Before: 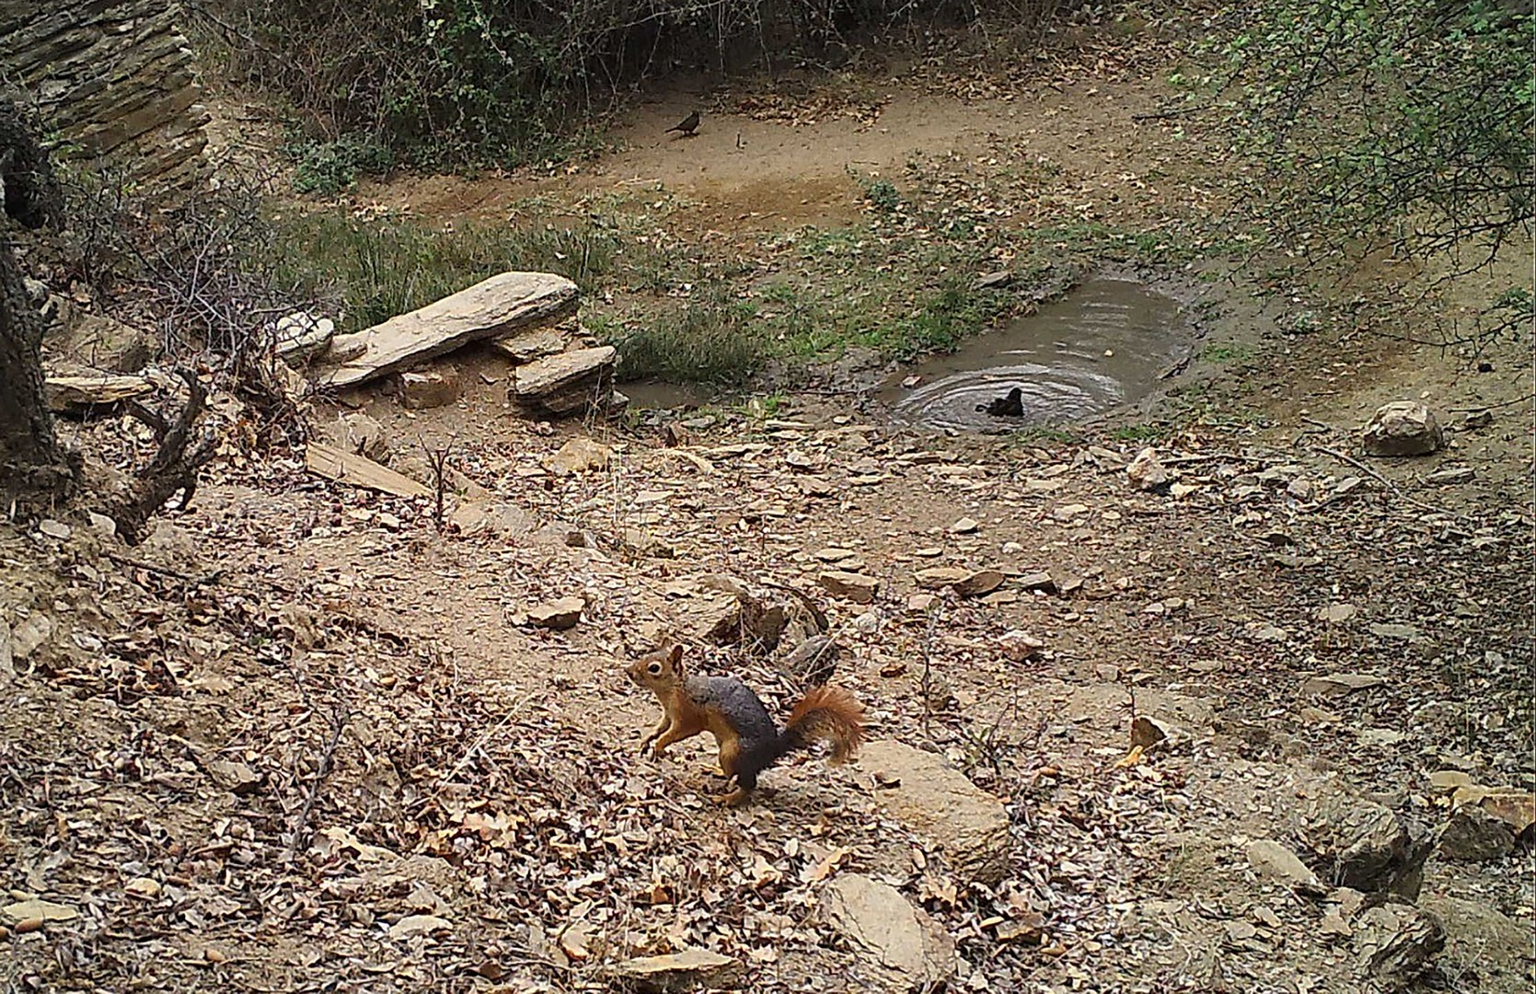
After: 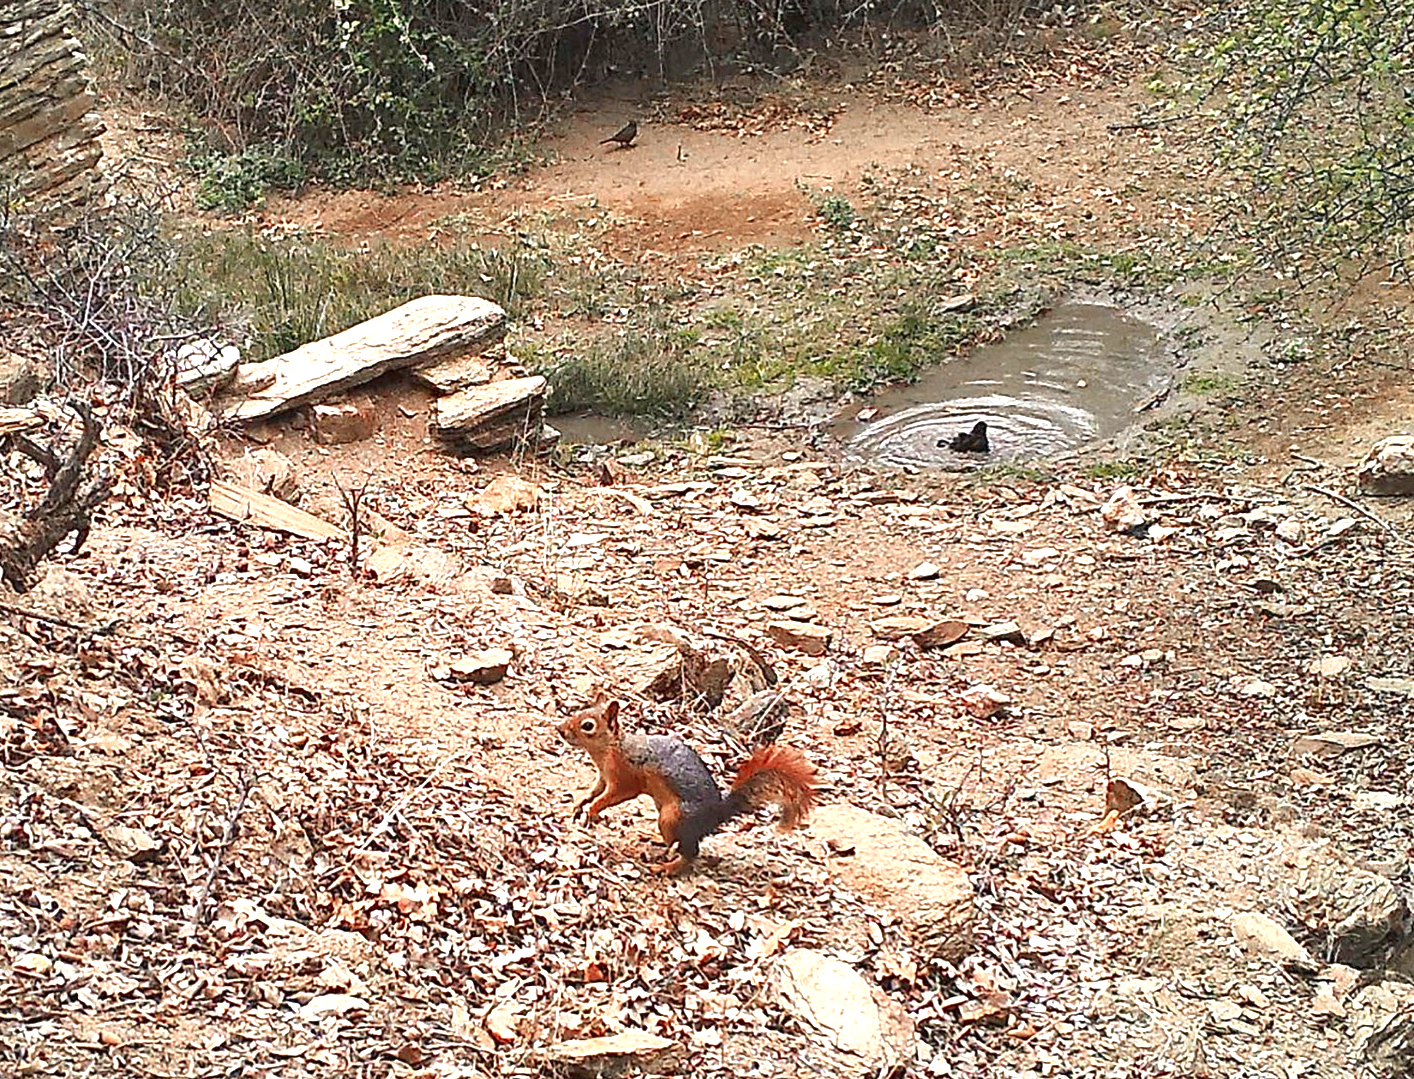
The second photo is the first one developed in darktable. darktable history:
crop: left 7.426%, right 7.813%
exposure: black level correction 0, exposure 1.526 EV, compensate exposure bias true, compensate highlight preservation false
color zones: curves: ch0 [(0, 0.299) (0.25, 0.383) (0.456, 0.352) (0.736, 0.571)]; ch1 [(0, 0.63) (0.151, 0.568) (0.254, 0.416) (0.47, 0.558) (0.732, 0.37) (0.909, 0.492)]; ch2 [(0.004, 0.604) (0.158, 0.443) (0.257, 0.403) (0.761, 0.468)]
